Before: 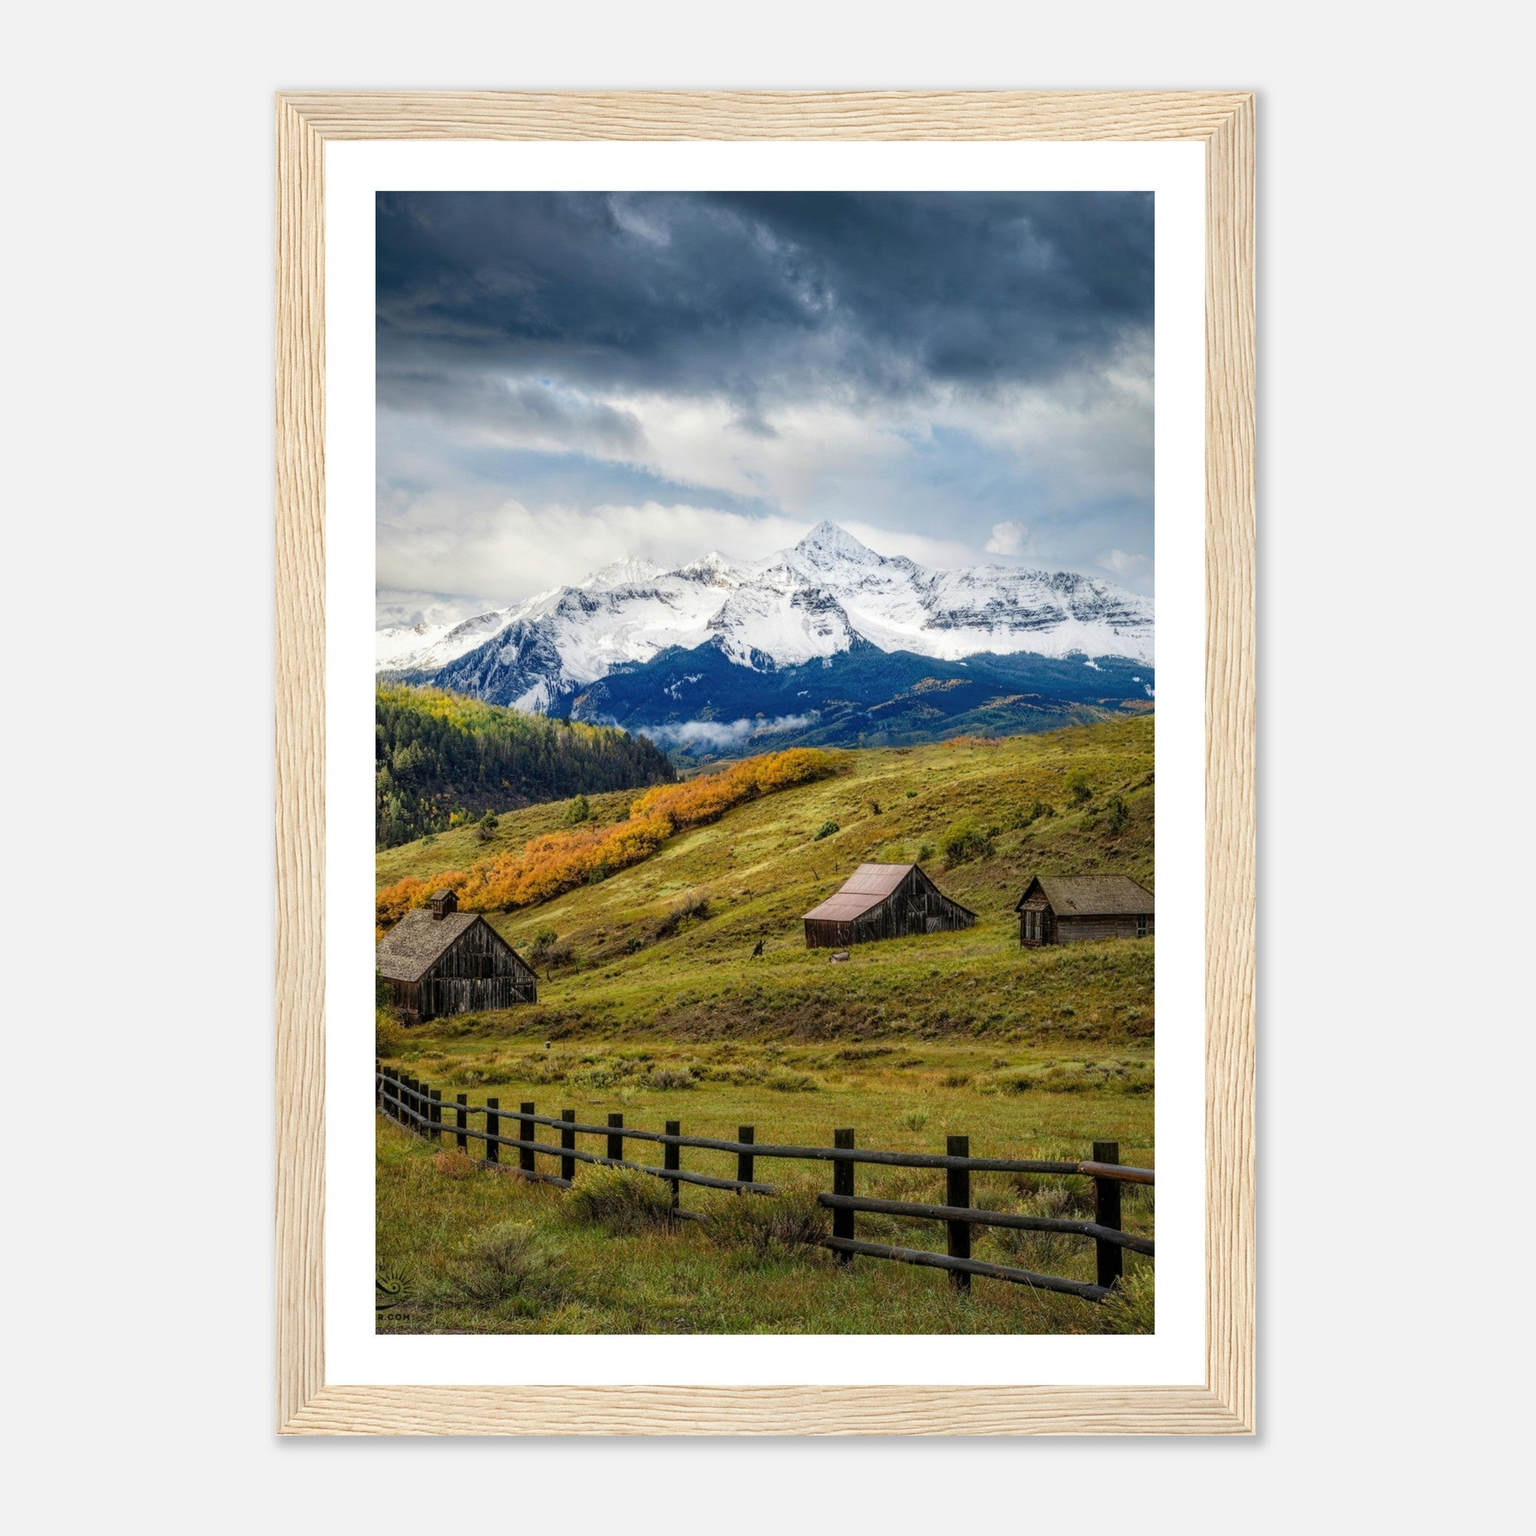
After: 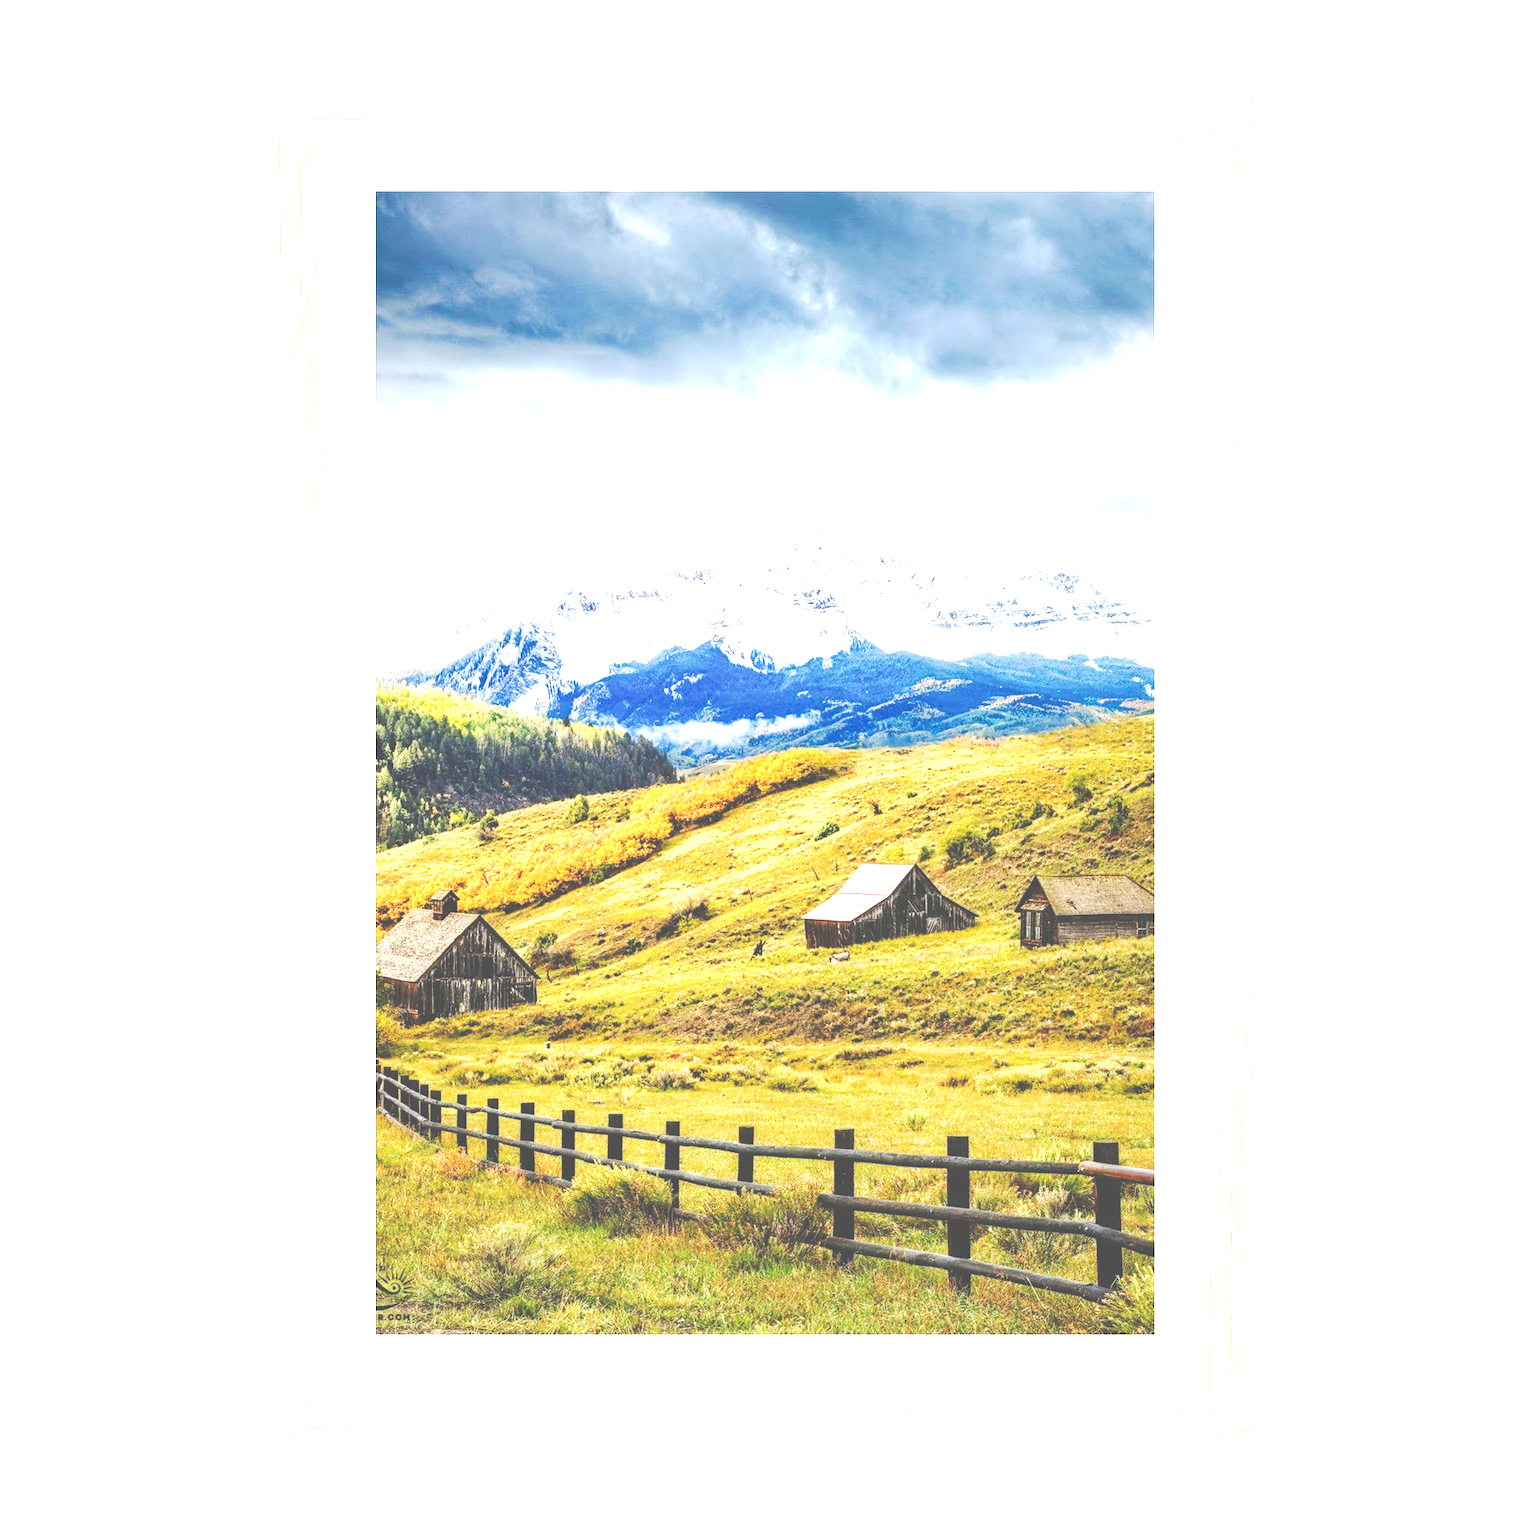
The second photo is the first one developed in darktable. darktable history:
tone curve: curves: ch0 [(0, 0) (0.003, 0.334) (0.011, 0.338) (0.025, 0.338) (0.044, 0.338) (0.069, 0.339) (0.1, 0.342) (0.136, 0.343) (0.177, 0.349) (0.224, 0.36) (0.277, 0.385) (0.335, 0.42) (0.399, 0.465) (0.468, 0.535) (0.543, 0.632) (0.623, 0.73) (0.709, 0.814) (0.801, 0.879) (0.898, 0.935) (1, 1)], preserve colors none
exposure: black level correction 0, exposure 1.975 EV, compensate exposure bias true, compensate highlight preservation false
tone equalizer: -8 EV -0.55 EV
